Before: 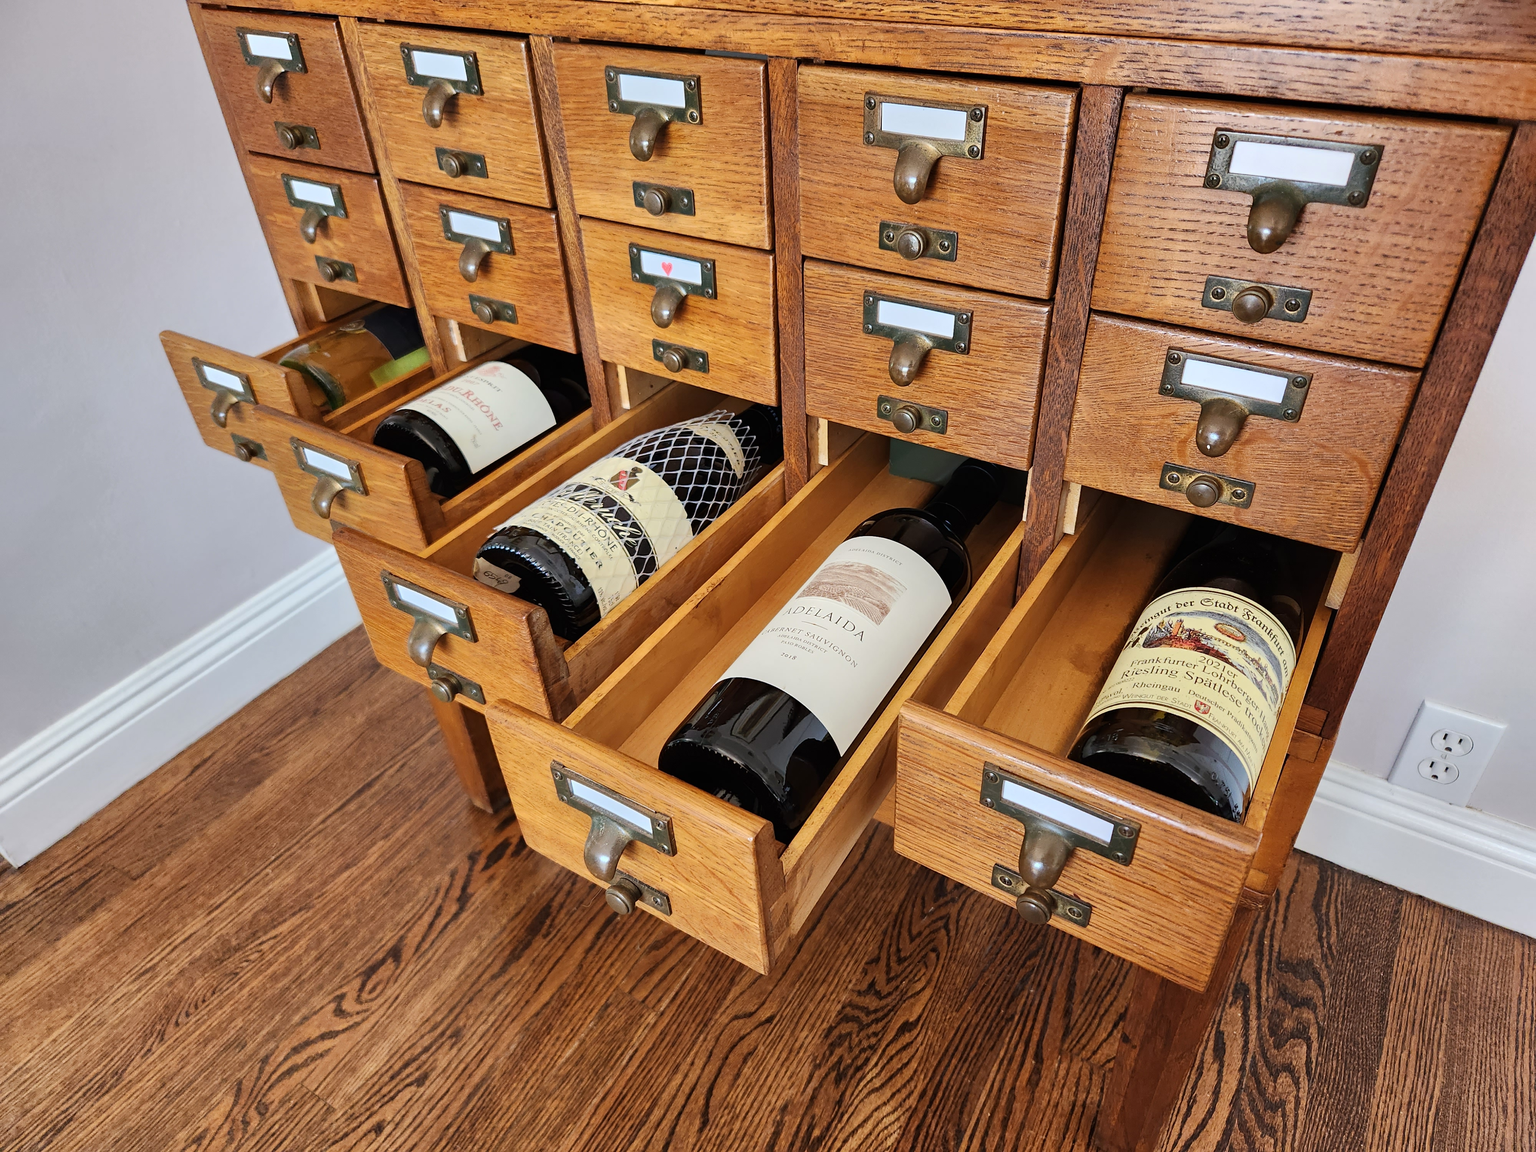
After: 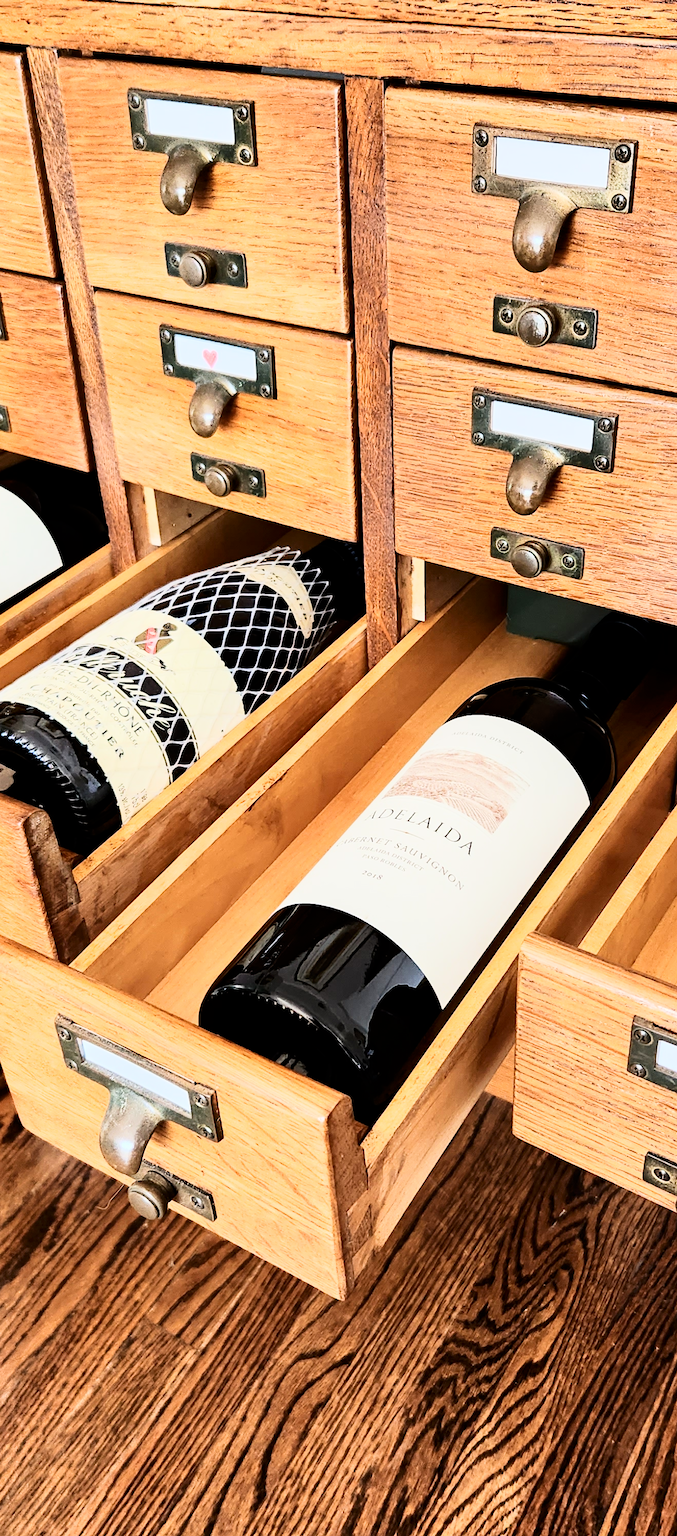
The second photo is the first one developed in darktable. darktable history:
contrast brightness saturation: contrast 0.273
crop: left 33.193%, right 33.725%
filmic rgb: black relative exposure -7.65 EV, white relative exposure 4.56 EV, hardness 3.61, contrast 1.256
exposure: black level correction 0, exposure 0.893 EV, compensate highlight preservation false
